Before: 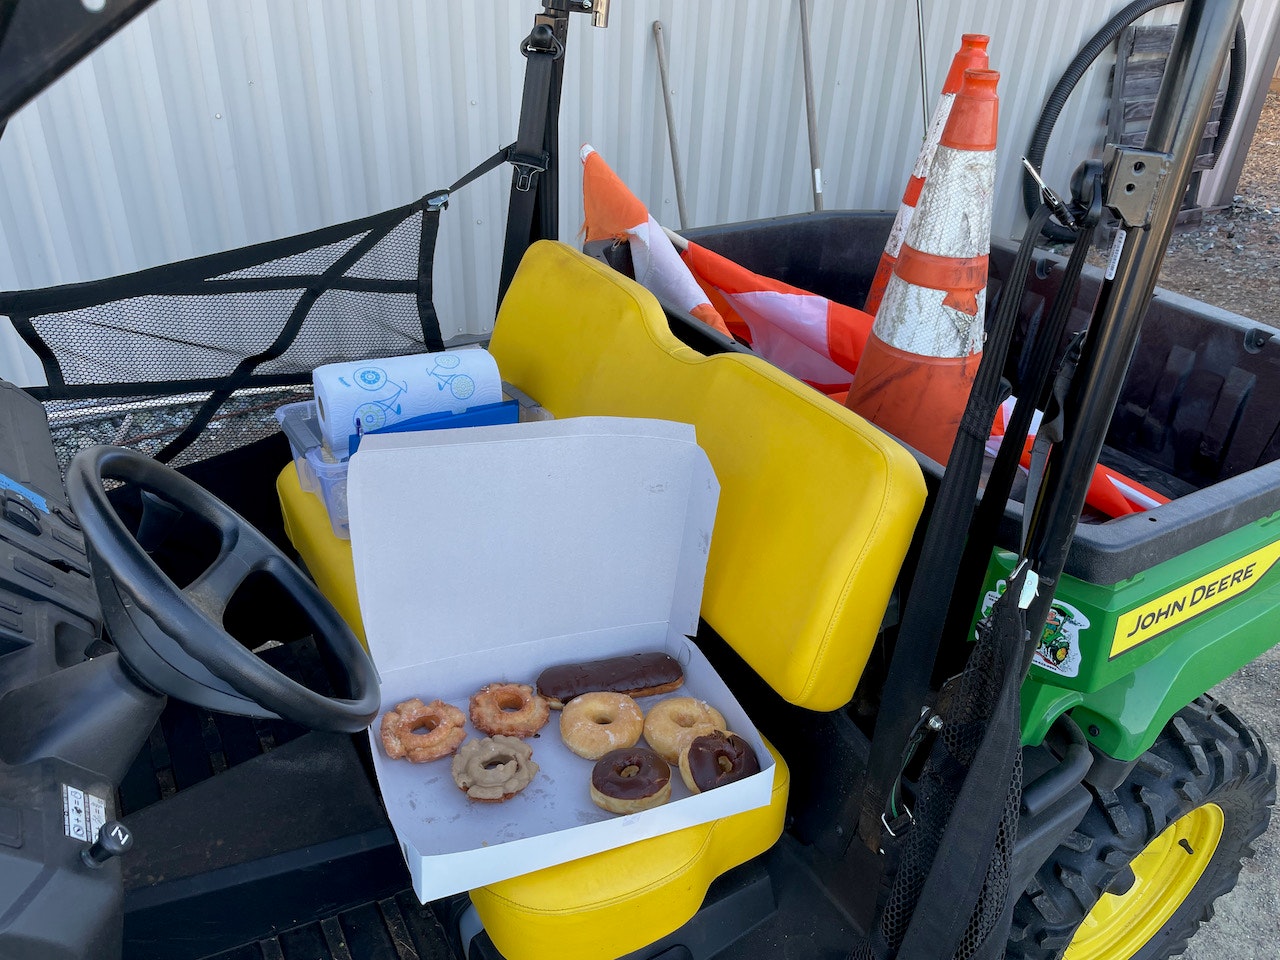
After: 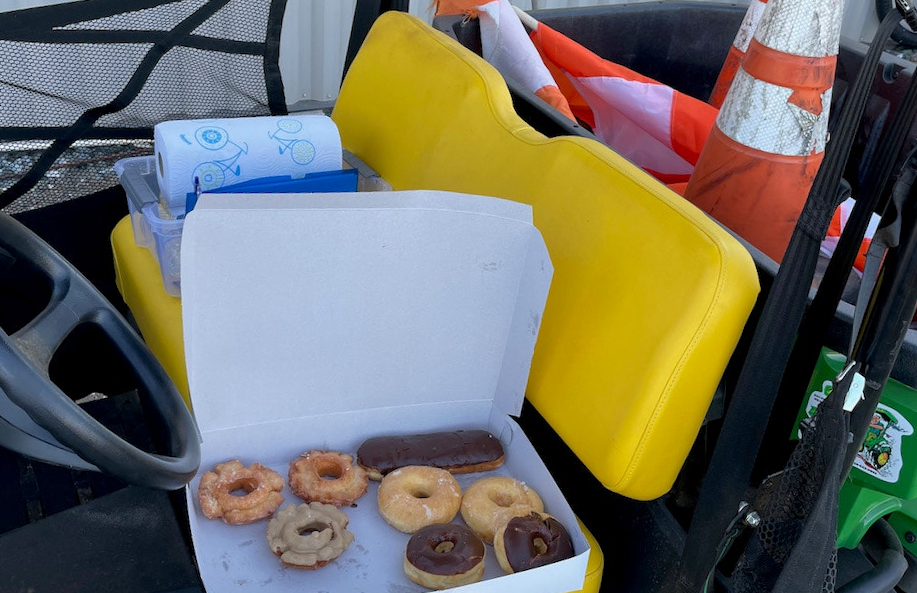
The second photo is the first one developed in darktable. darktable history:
crop and rotate: angle -3.82°, left 9.804%, top 21.005%, right 12.343%, bottom 11.783%
